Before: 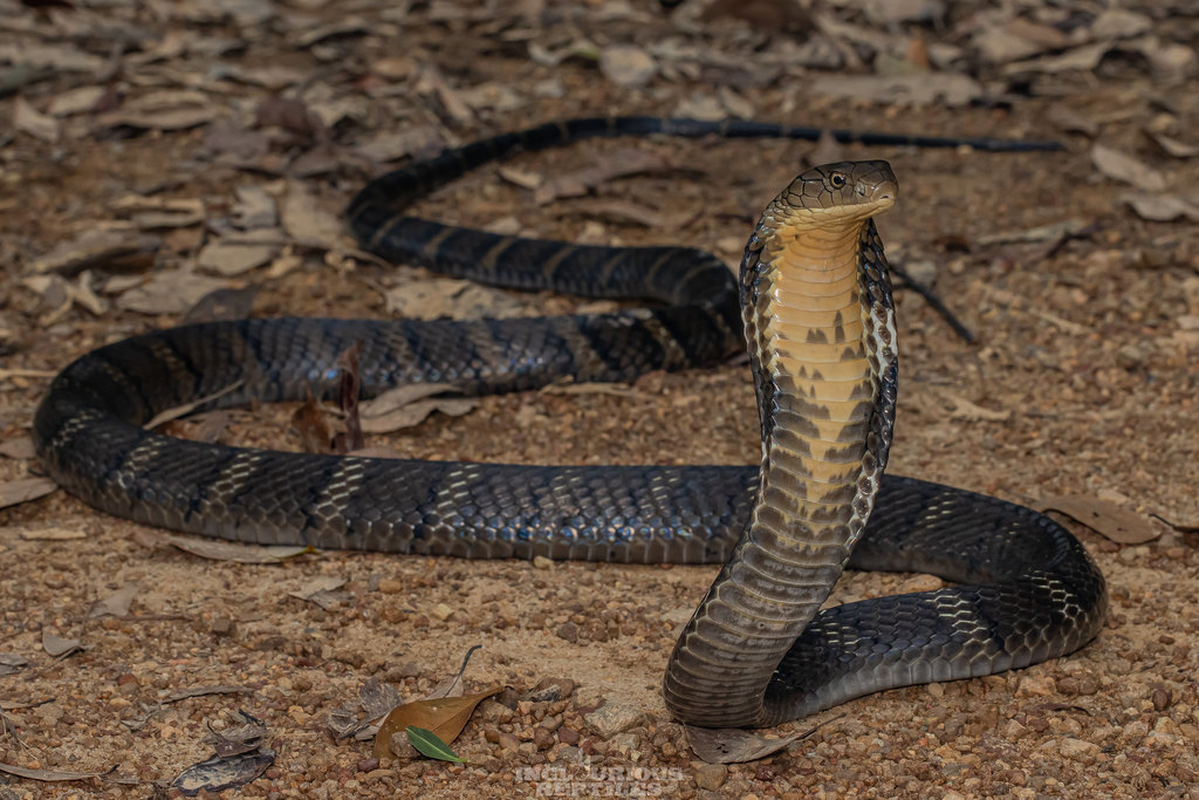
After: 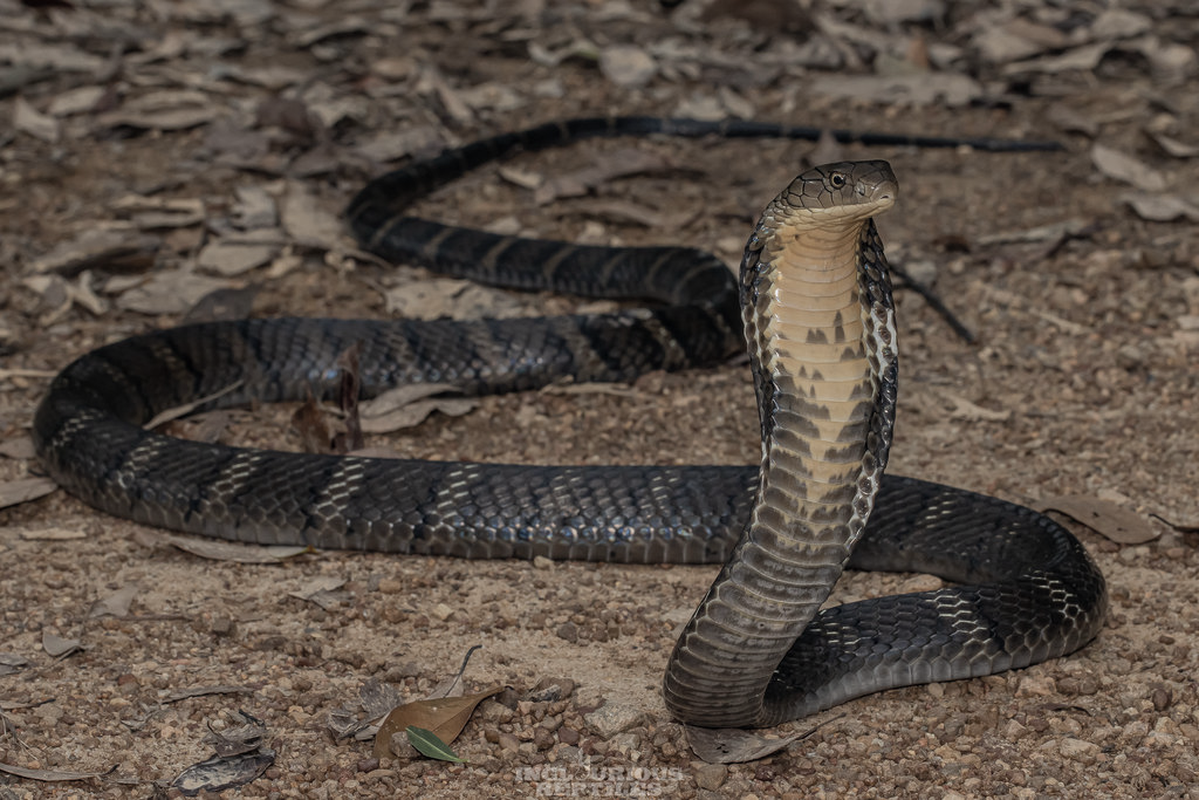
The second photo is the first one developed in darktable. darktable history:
color correction: highlights b* 0.062, saturation 0.59
exposure: compensate exposure bias true, compensate highlight preservation false
